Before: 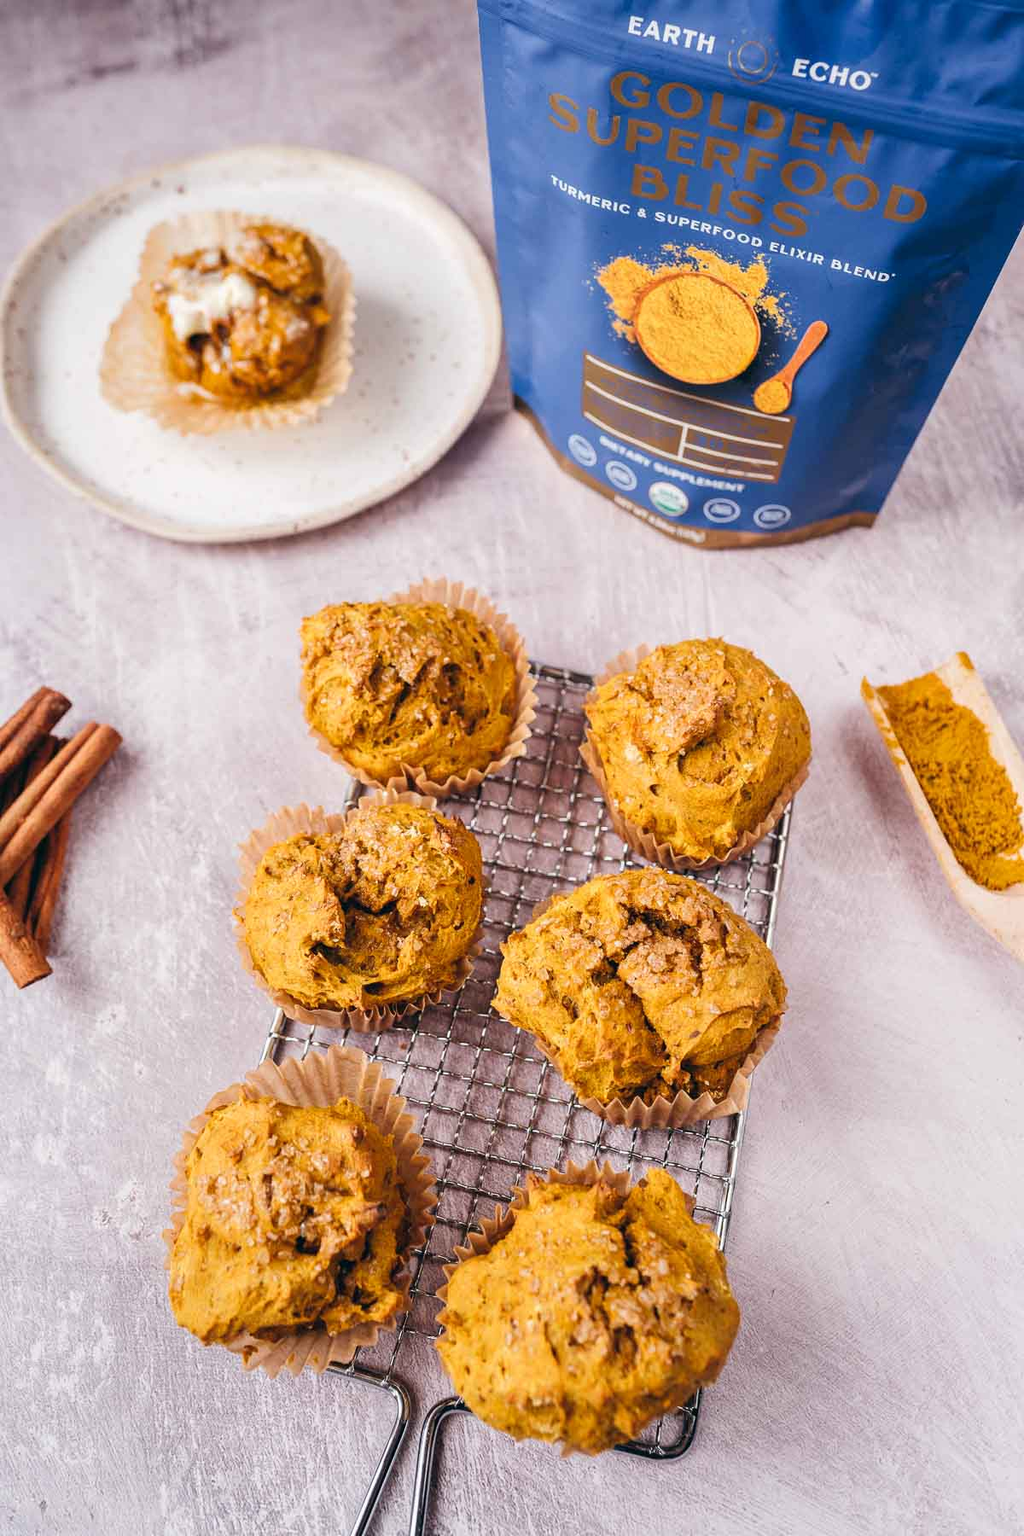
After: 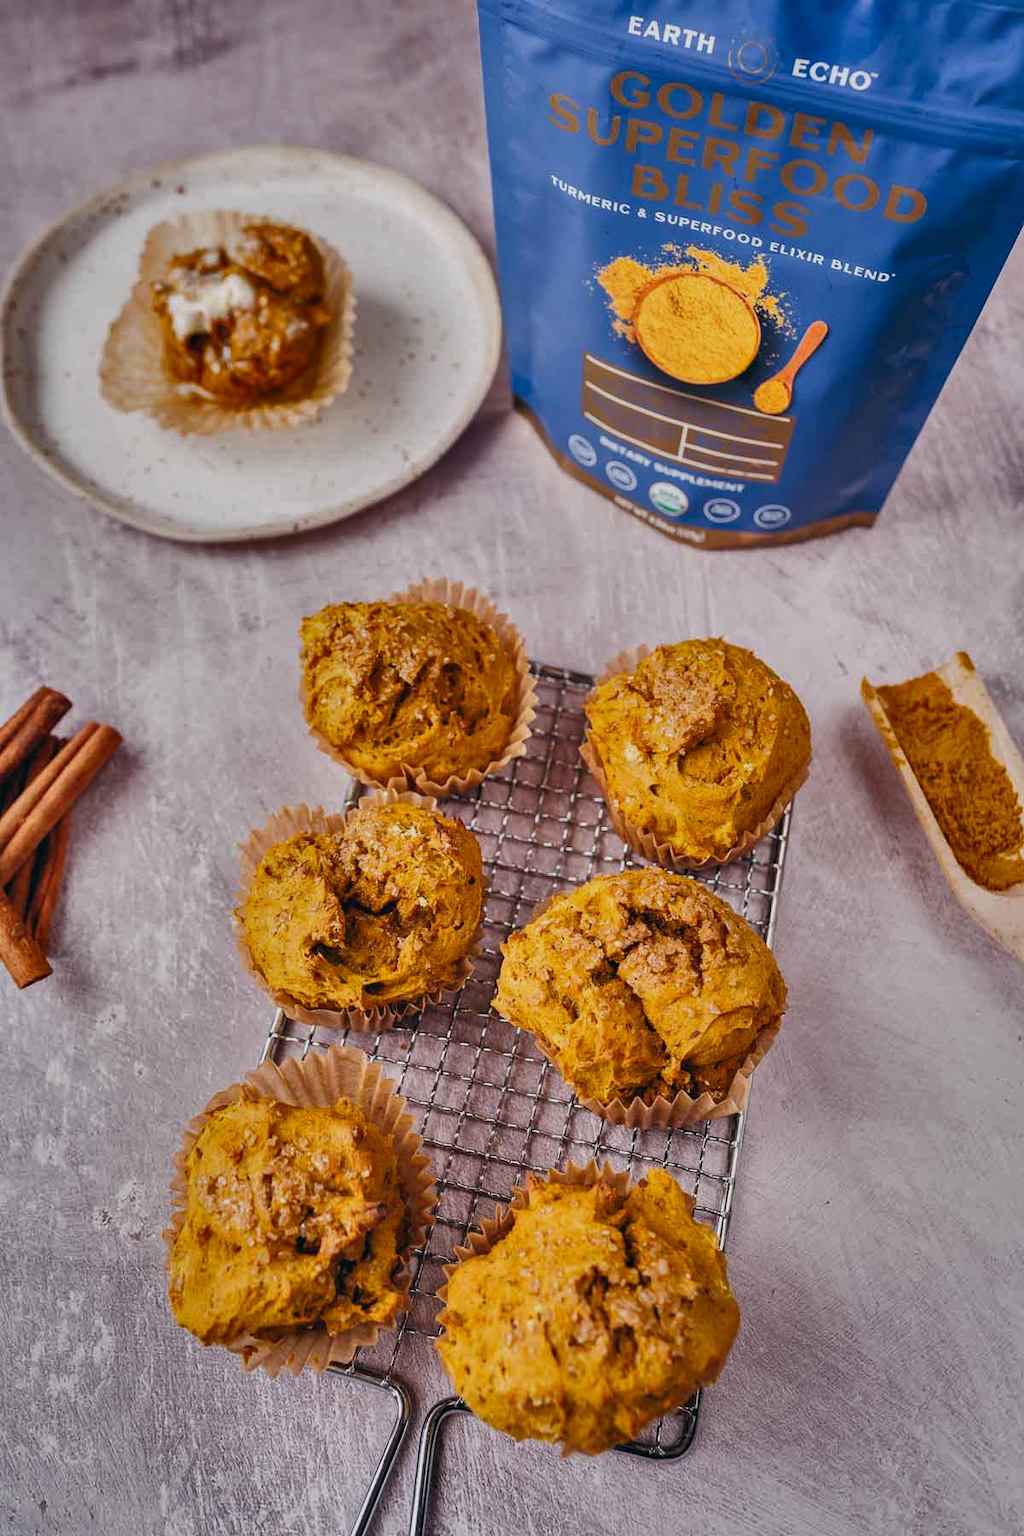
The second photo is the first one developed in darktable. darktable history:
shadows and highlights: shadows 81.5, white point adjustment -9.11, highlights -61.35, soften with gaussian
